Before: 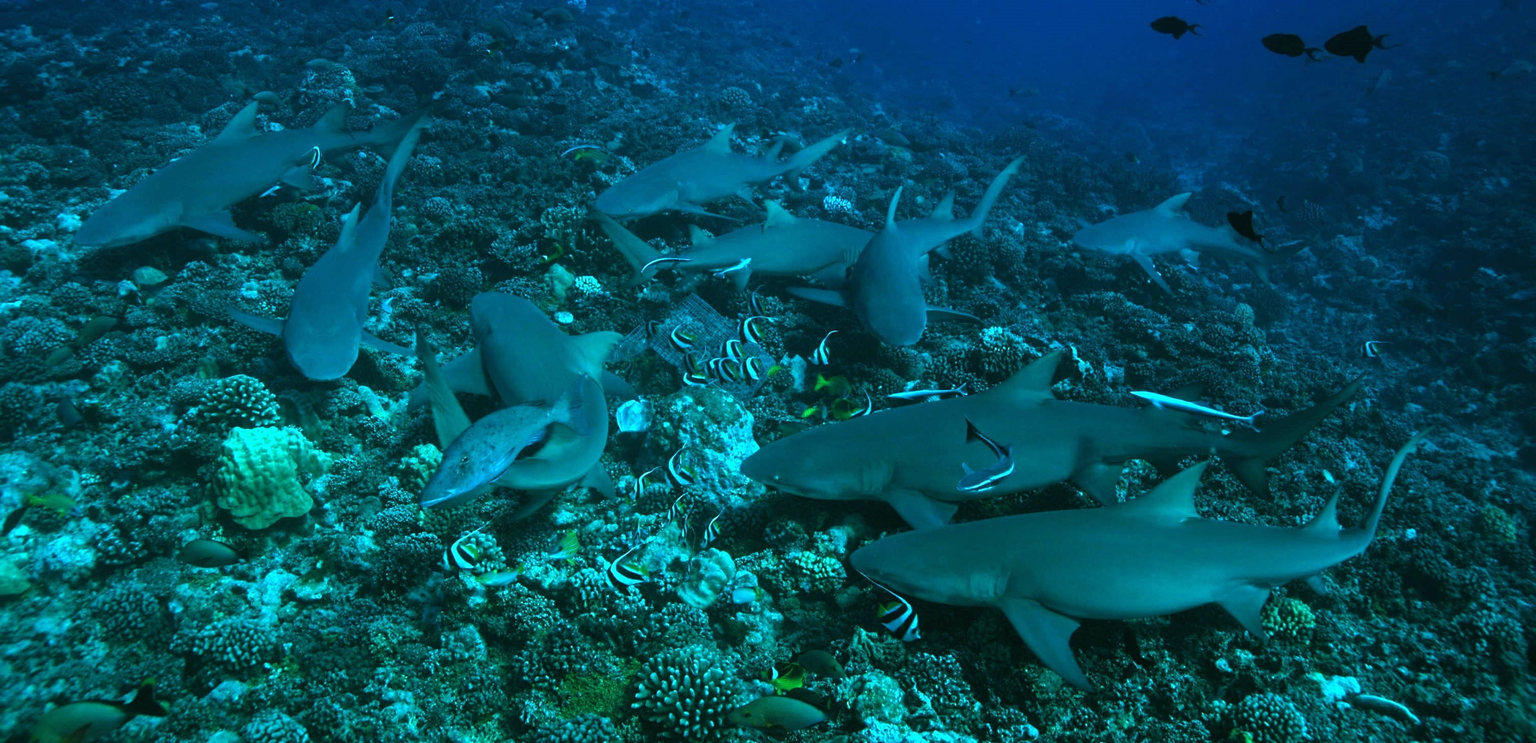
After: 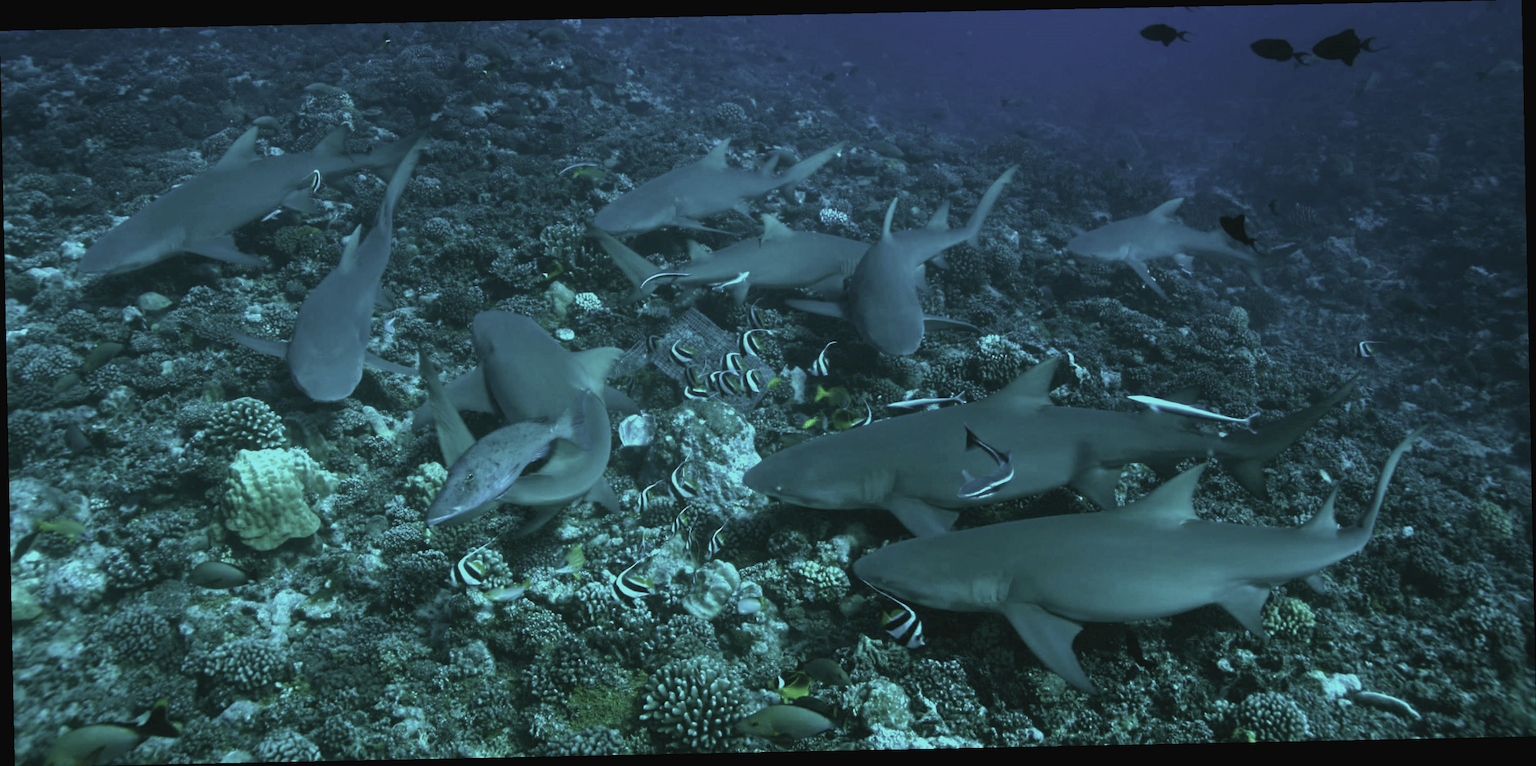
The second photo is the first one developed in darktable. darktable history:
contrast brightness saturation: contrast -0.05, saturation -0.41
tone curve: curves: ch0 [(0, 0) (0.077, 0.082) (0.765, 0.73) (1, 1)]
rotate and perspective: rotation -1.17°, automatic cropping off
